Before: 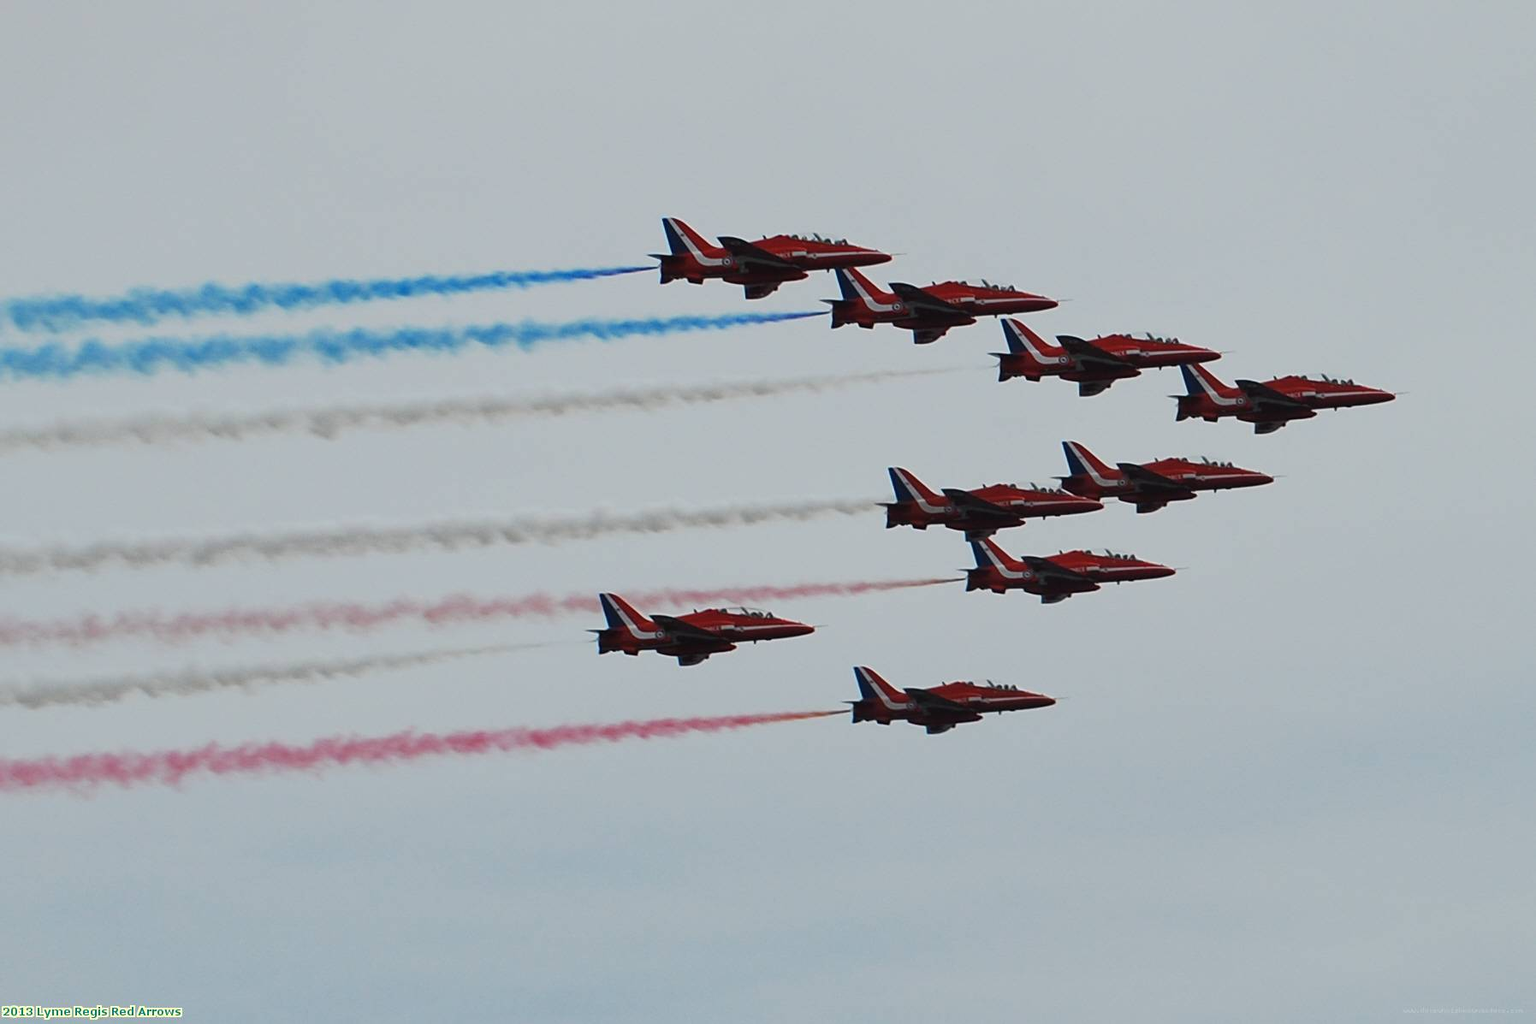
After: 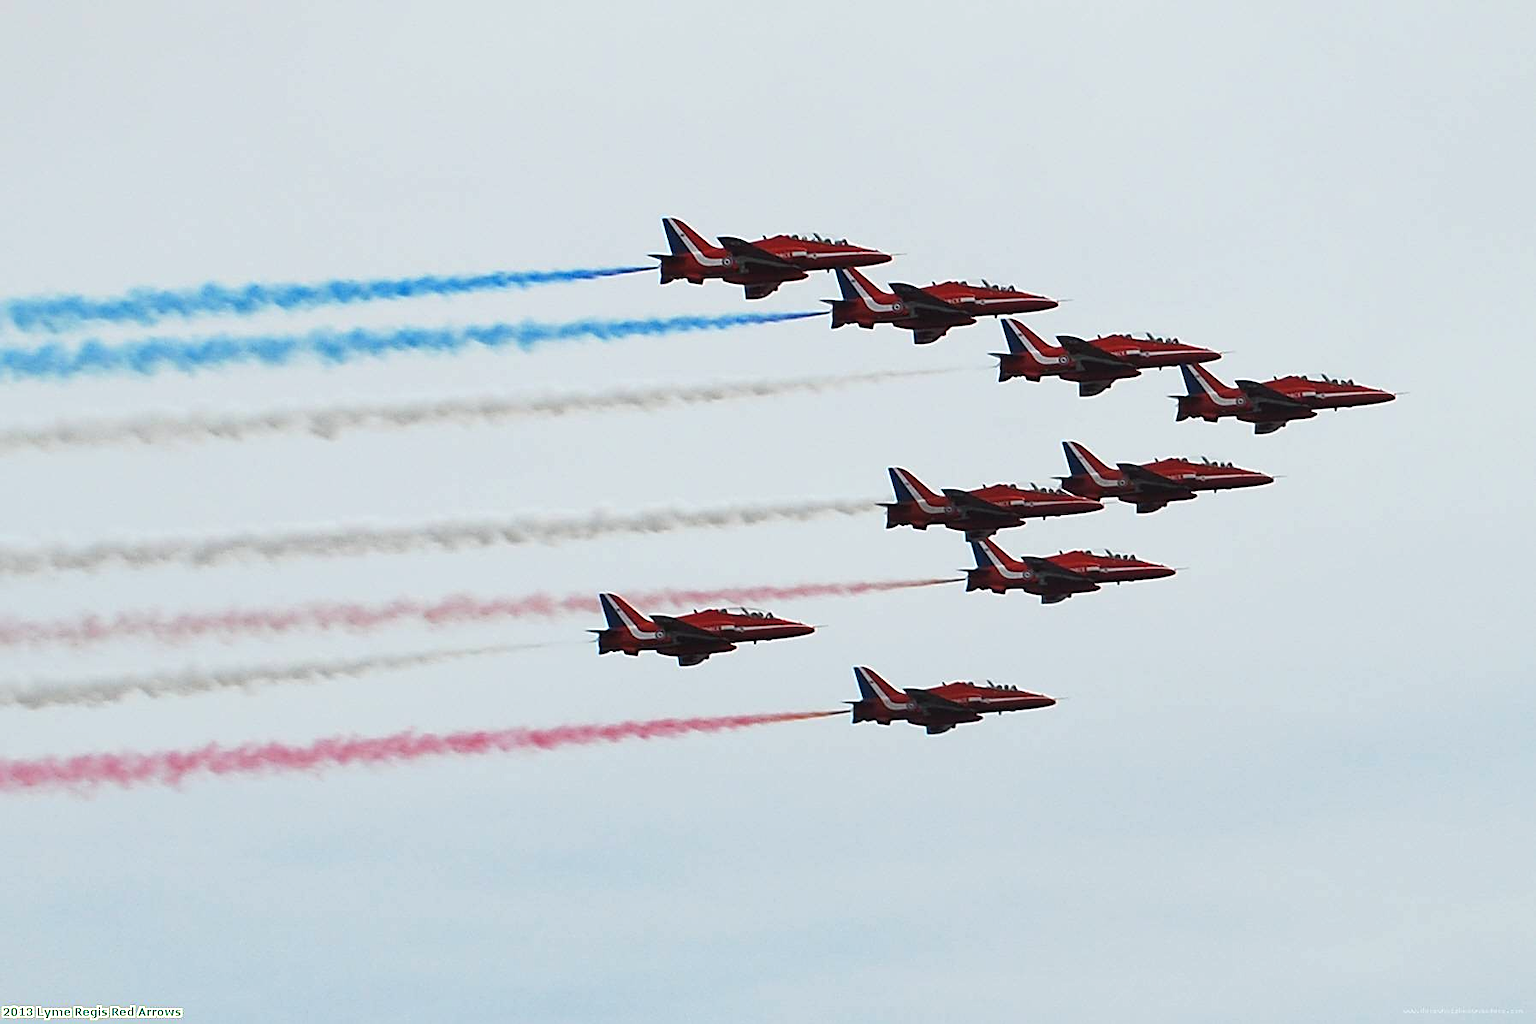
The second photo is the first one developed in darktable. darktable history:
sharpen: on, module defaults
exposure: exposure 0.56 EV, compensate highlight preservation false
